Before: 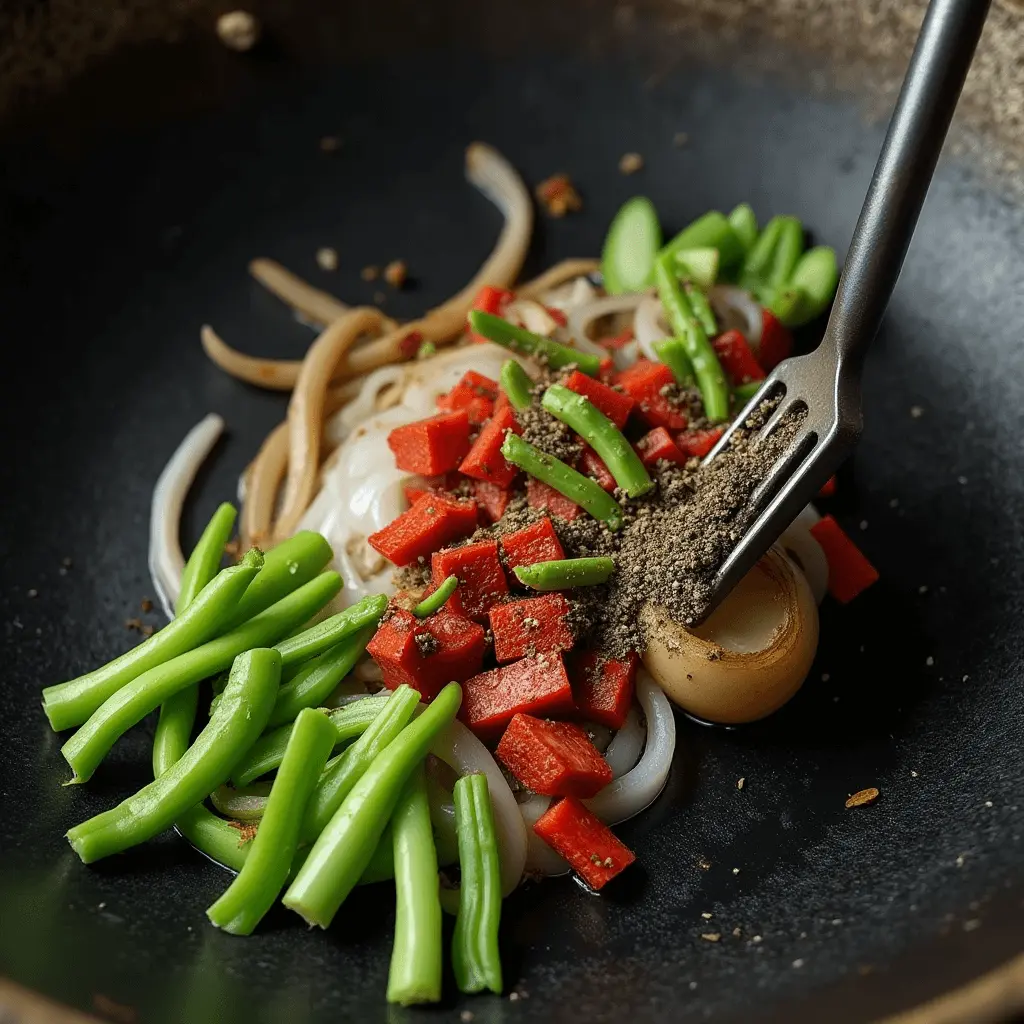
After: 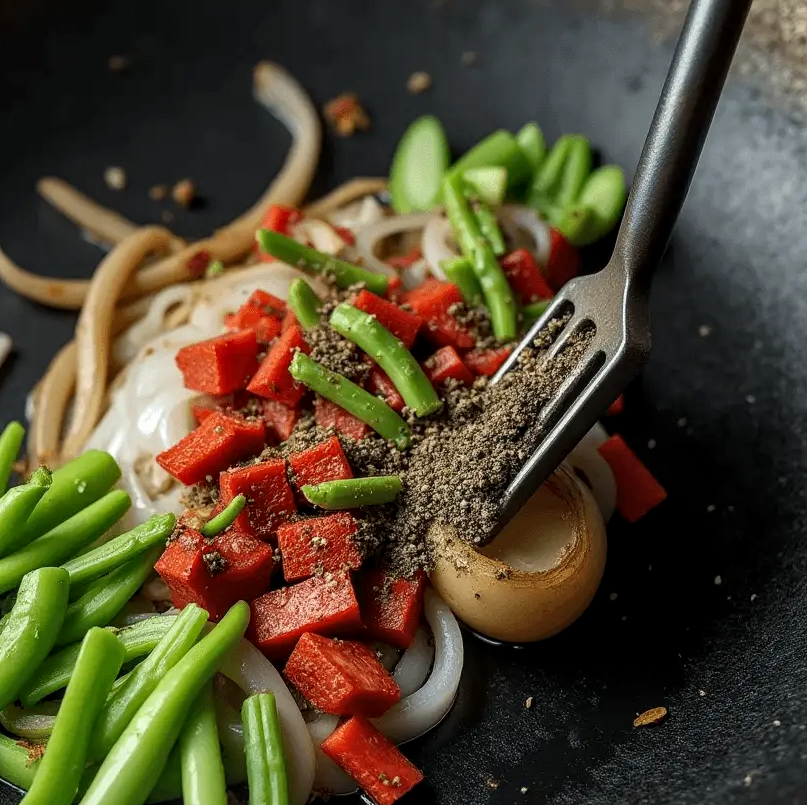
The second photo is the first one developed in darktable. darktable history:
local contrast: on, module defaults
crop and rotate: left 20.74%, top 7.912%, right 0.375%, bottom 13.378%
